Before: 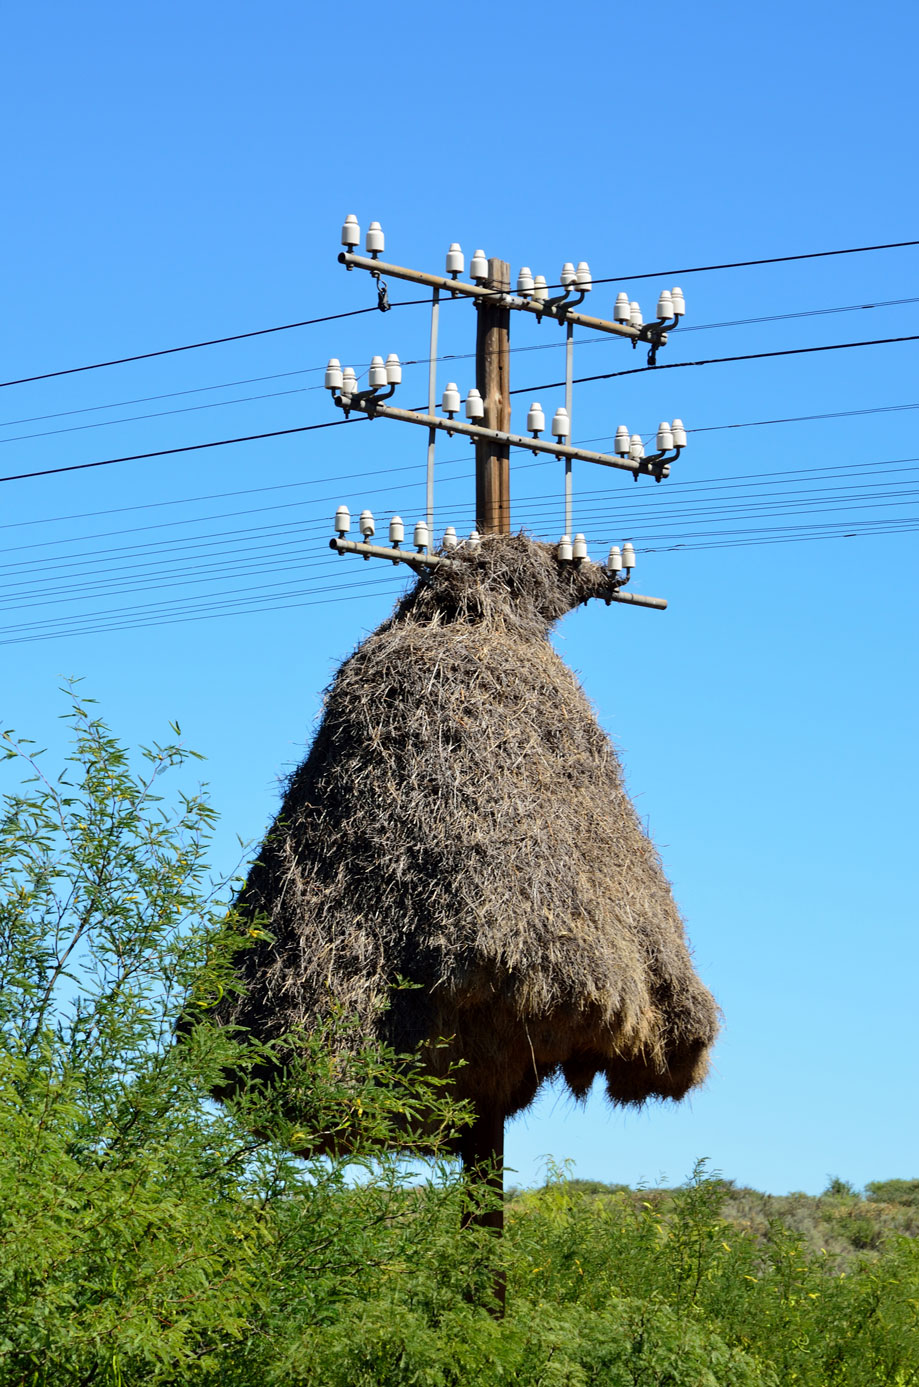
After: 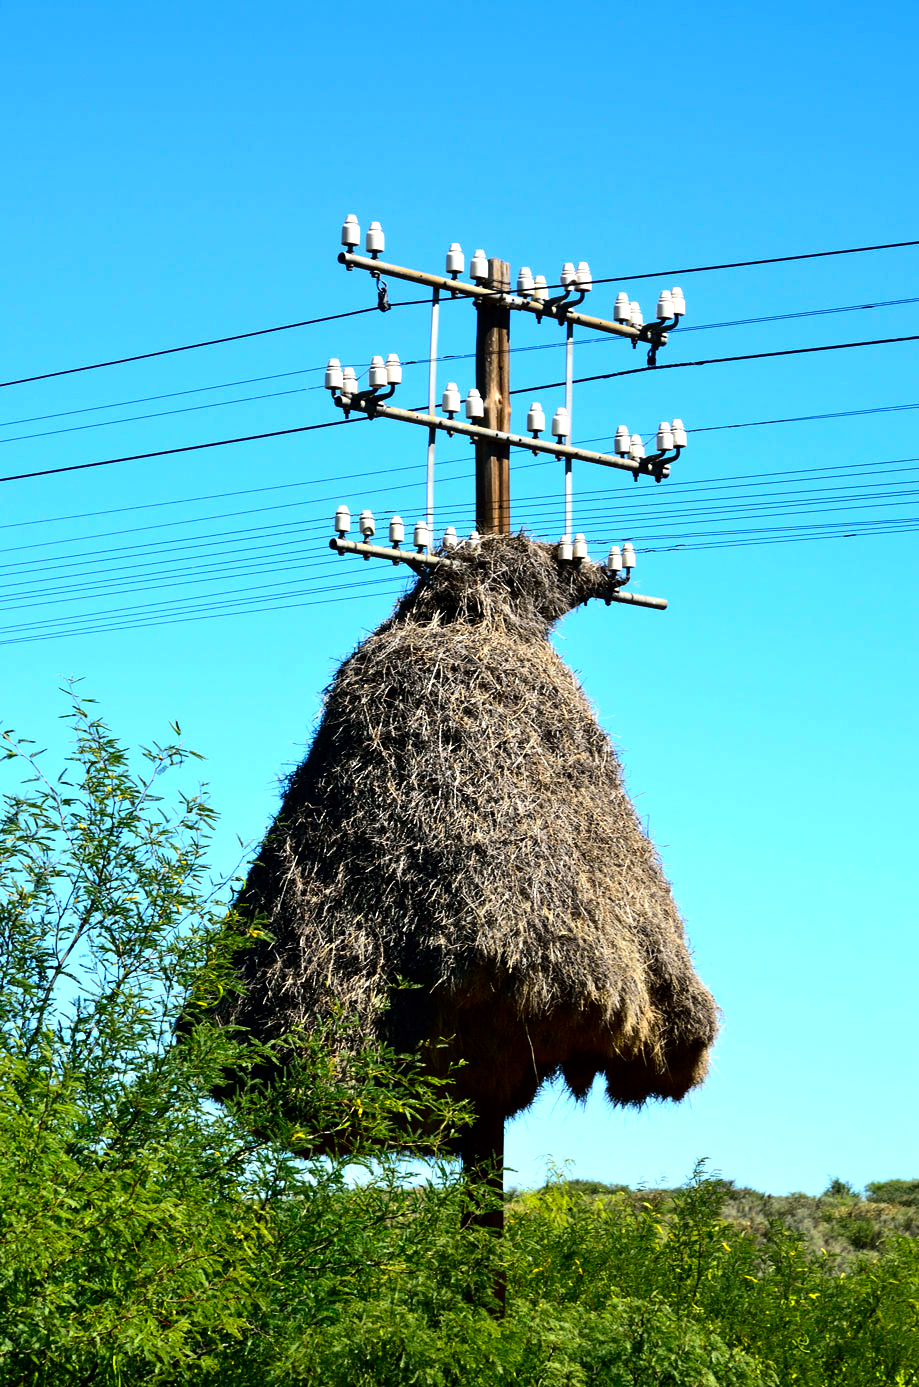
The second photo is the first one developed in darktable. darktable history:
color balance rgb: shadows lift › luminance -7.676%, shadows lift › chroma 2.152%, shadows lift › hue 199.93°, perceptual saturation grading › global saturation 0.768%, perceptual brilliance grading › global brilliance 19.172%, perceptual brilliance grading › shadows -39.629%
contrast brightness saturation: contrast 0.134, brightness -0.062, saturation 0.153
levels: levels [0, 0.498, 1]
